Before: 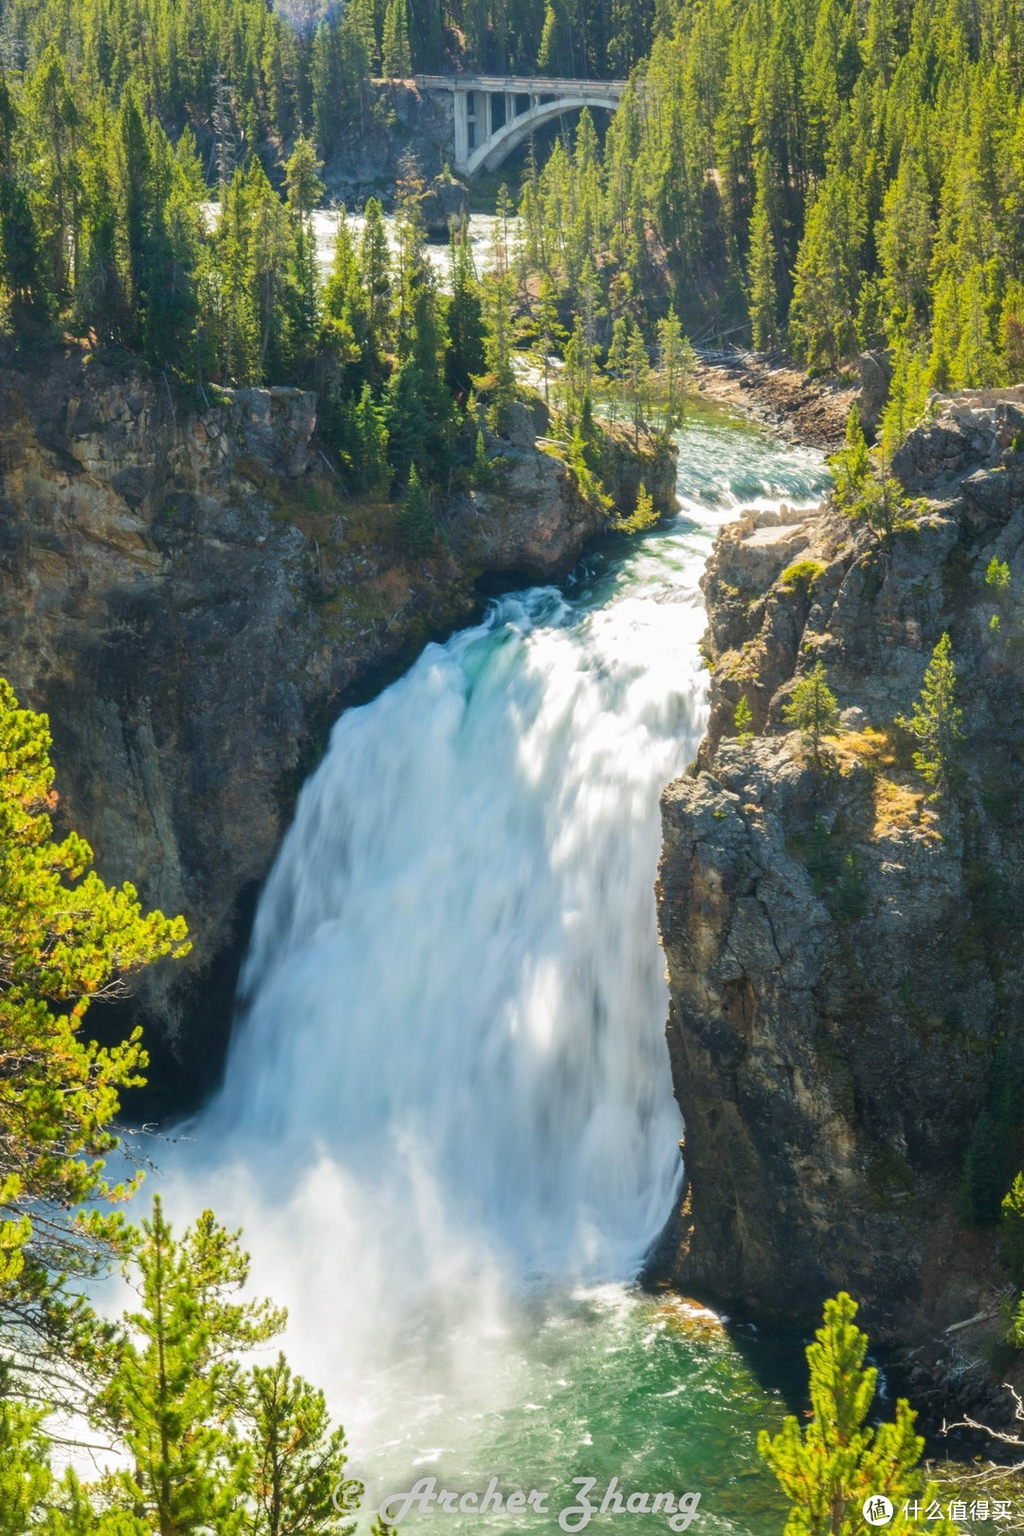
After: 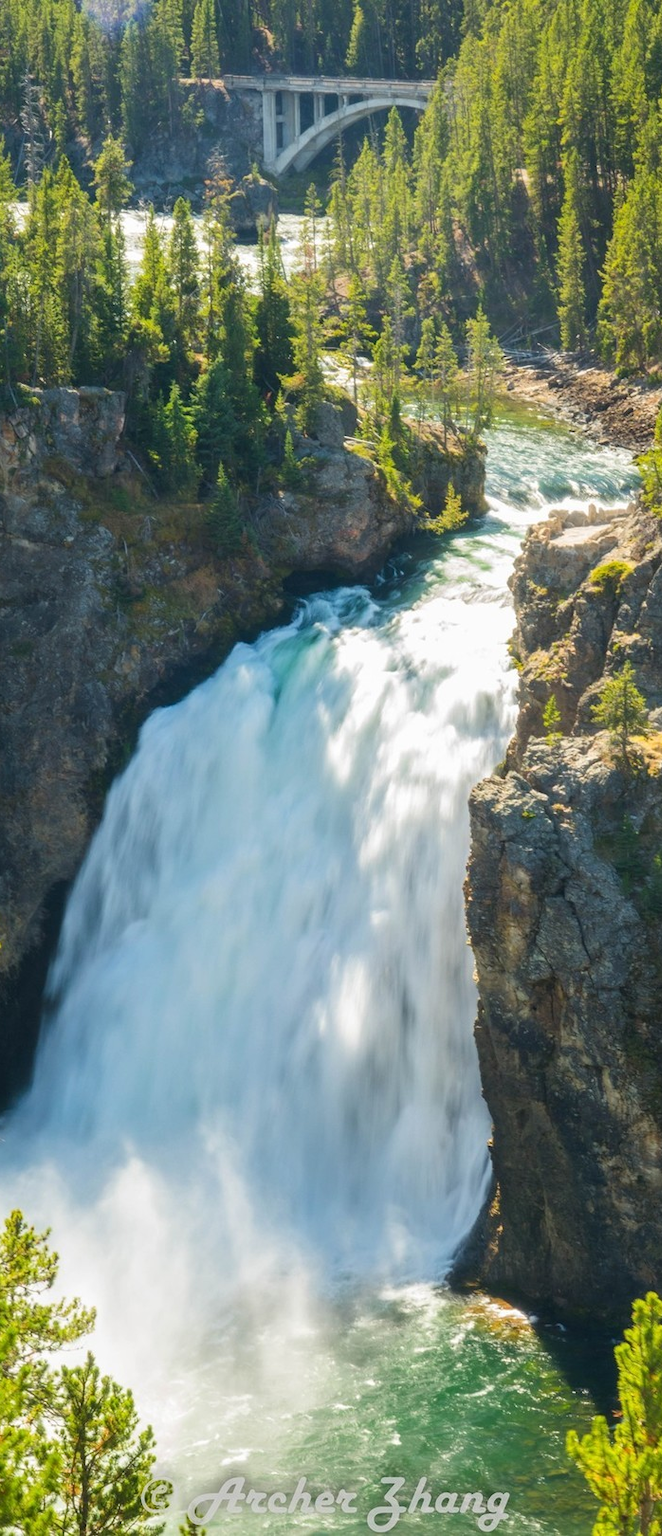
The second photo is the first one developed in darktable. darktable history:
crop and rotate: left 18.722%, right 16.523%
